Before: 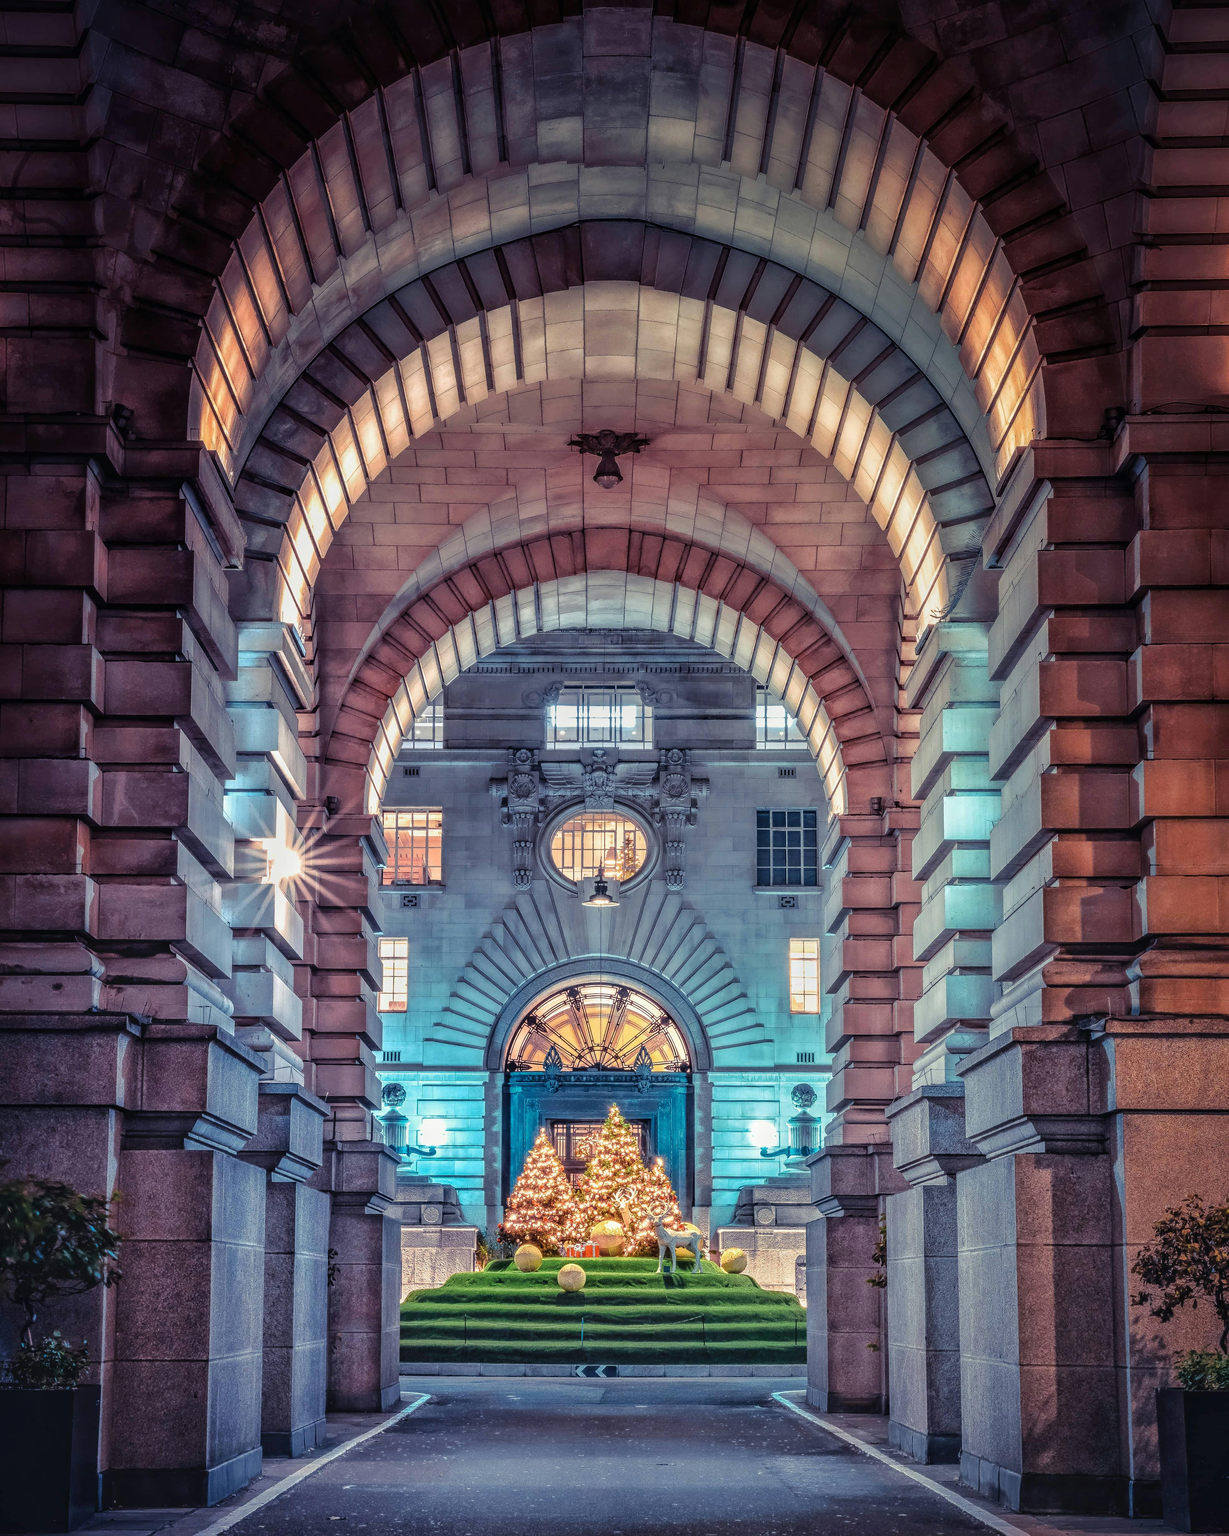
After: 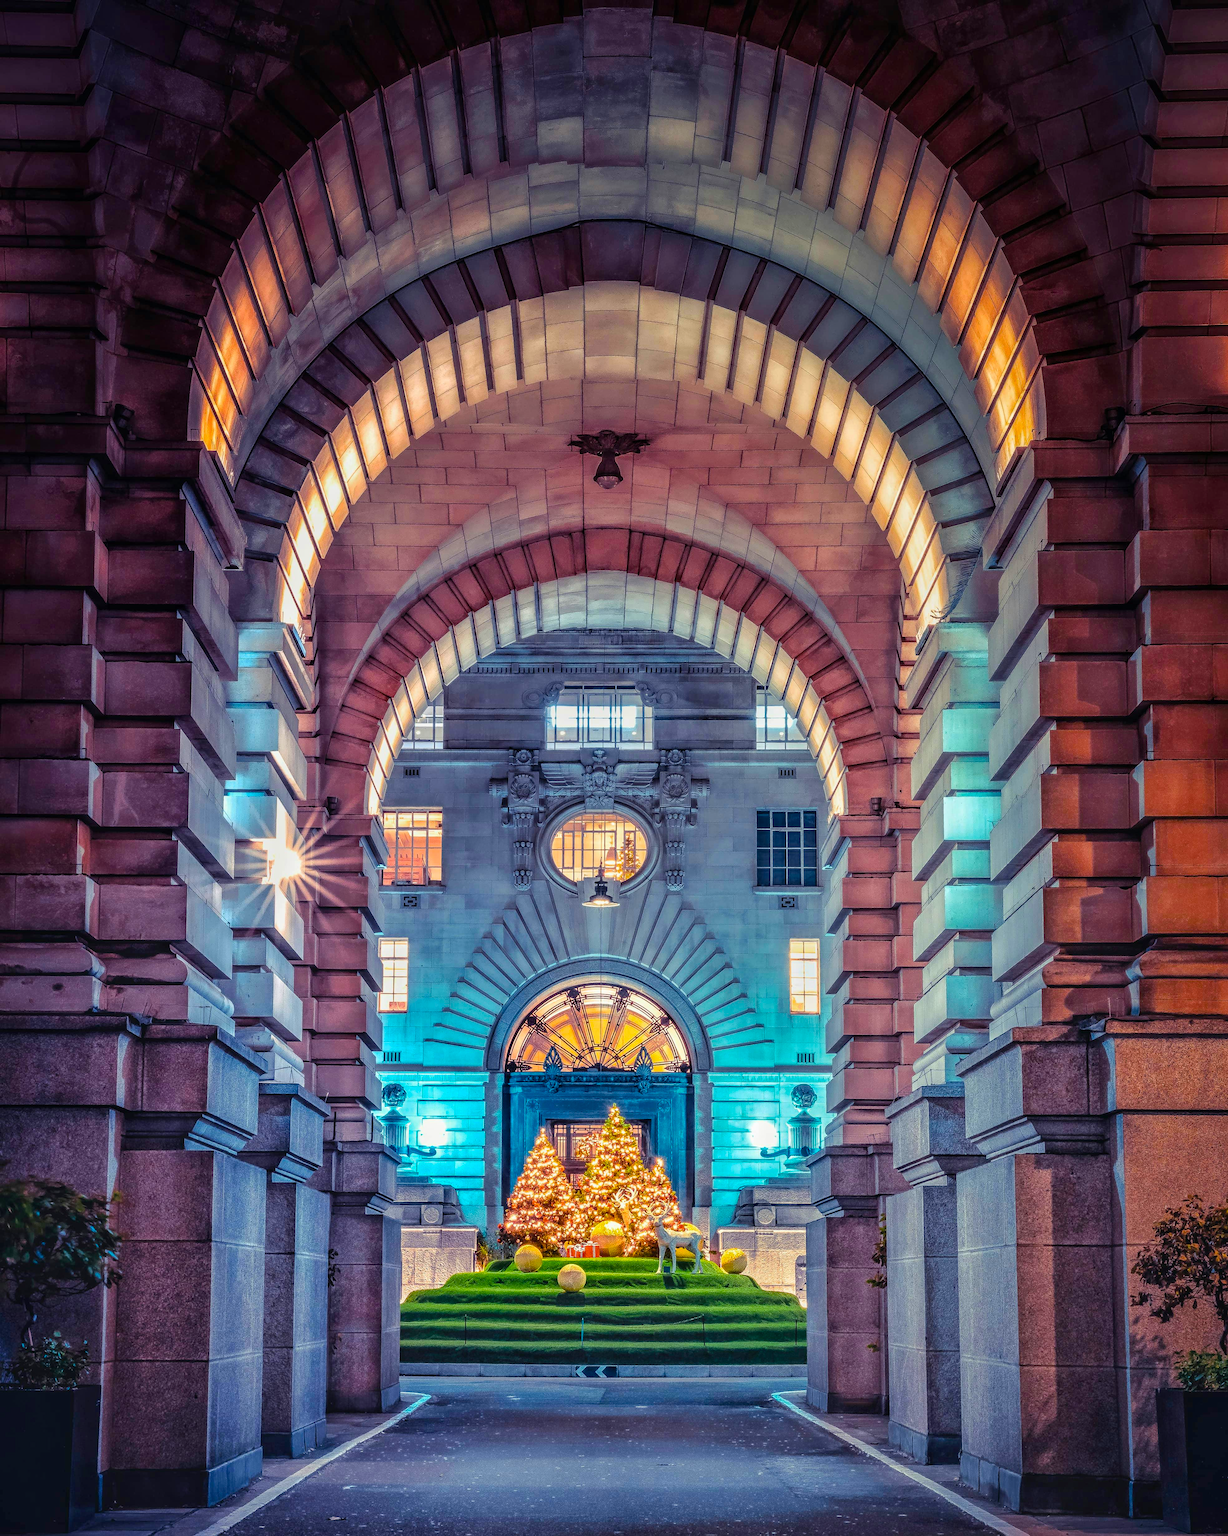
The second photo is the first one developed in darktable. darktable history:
color balance rgb: perceptual saturation grading › global saturation 42.55%, global vibrance 20%
